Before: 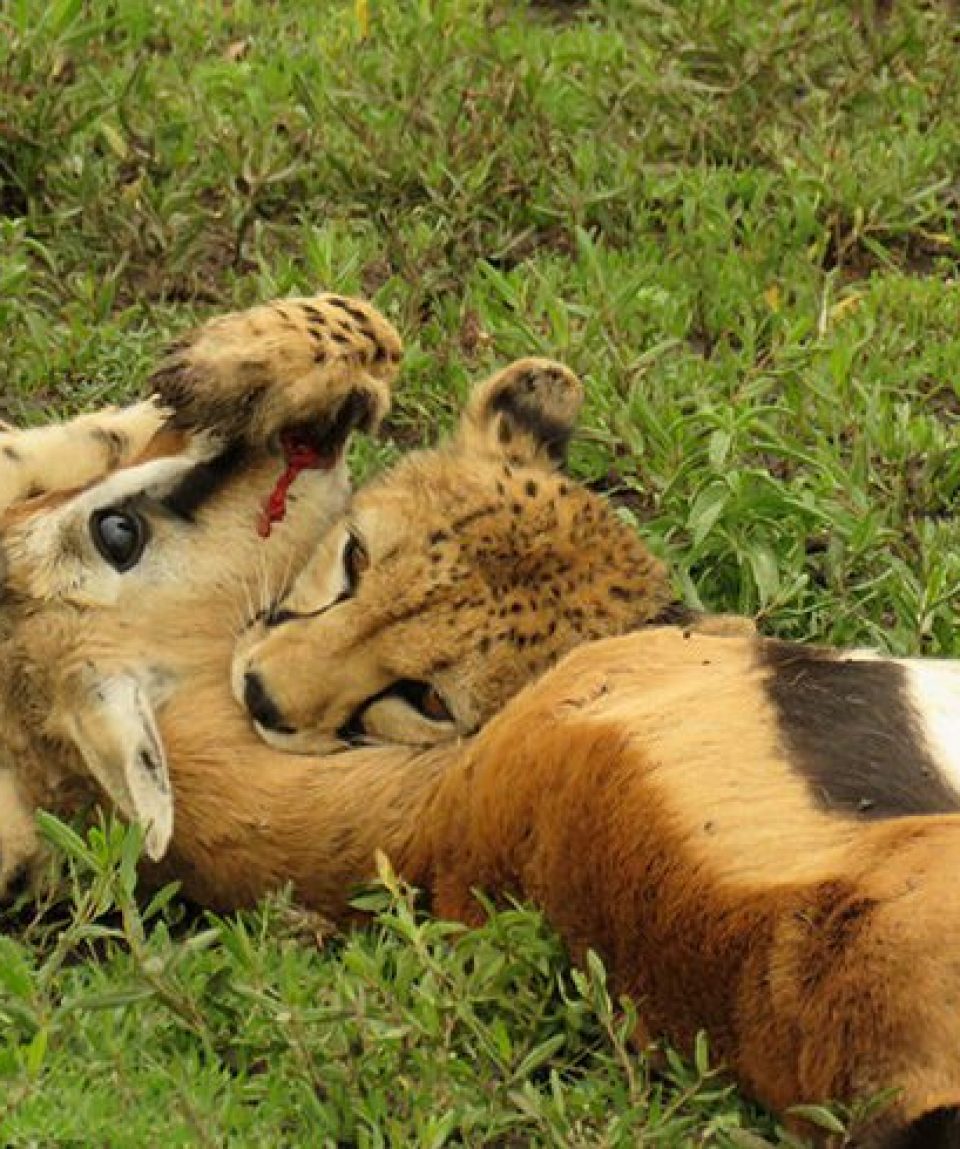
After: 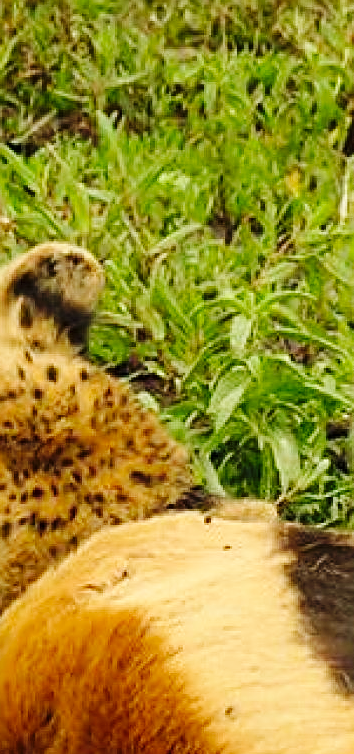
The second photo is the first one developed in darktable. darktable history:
base curve: curves: ch0 [(0, 0) (0.036, 0.025) (0.121, 0.166) (0.206, 0.329) (0.605, 0.79) (1, 1)], preserve colors none
sharpen: on, module defaults
crop and rotate: left 49.936%, top 10.094%, right 13.136%, bottom 24.256%
